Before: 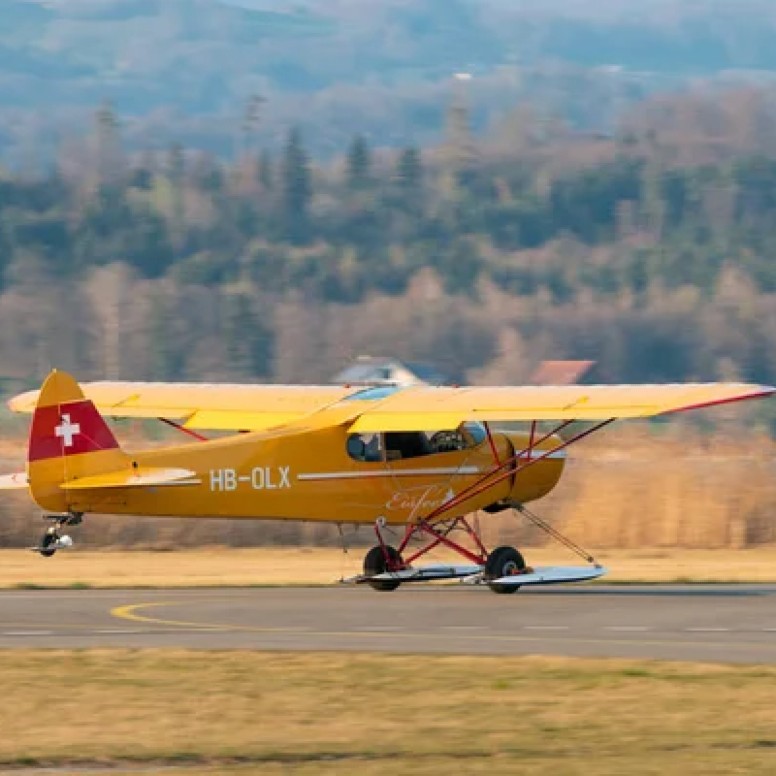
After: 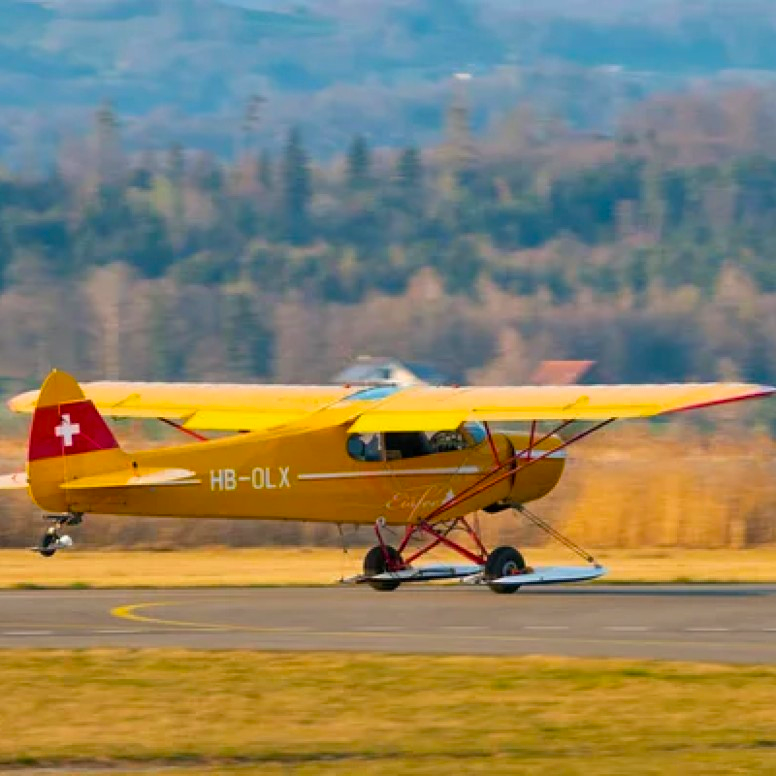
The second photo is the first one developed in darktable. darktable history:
shadows and highlights: radius 108.52, shadows 44.07, highlights -67.8, low approximation 0.01, soften with gaussian
color balance rgb: perceptual saturation grading › global saturation 30%, global vibrance 20%
